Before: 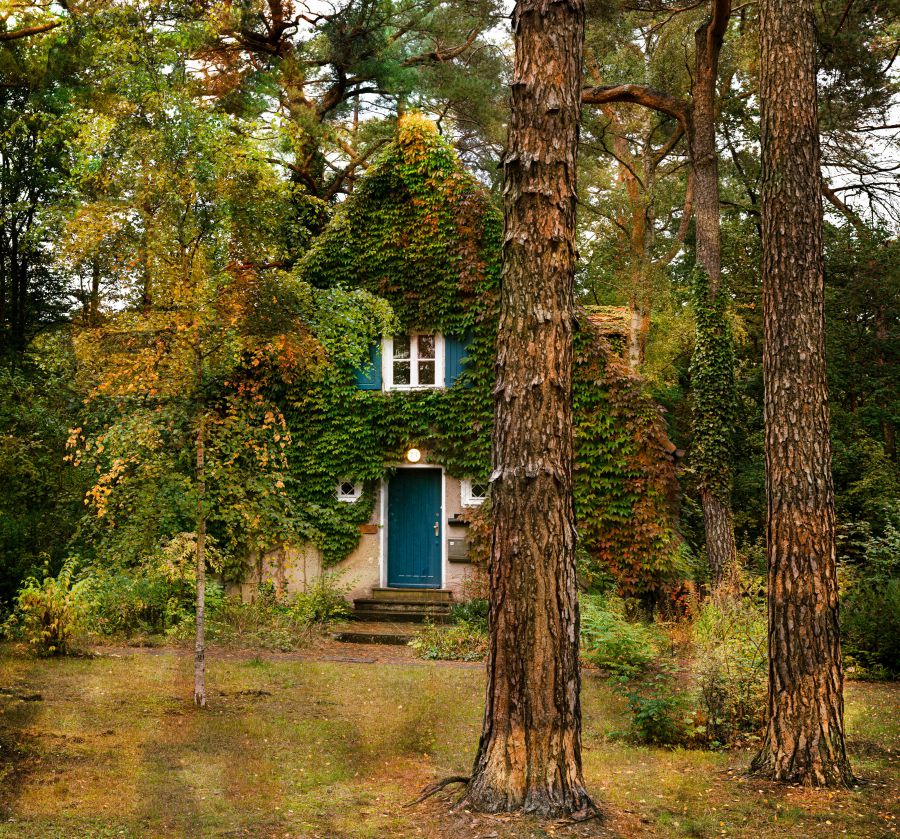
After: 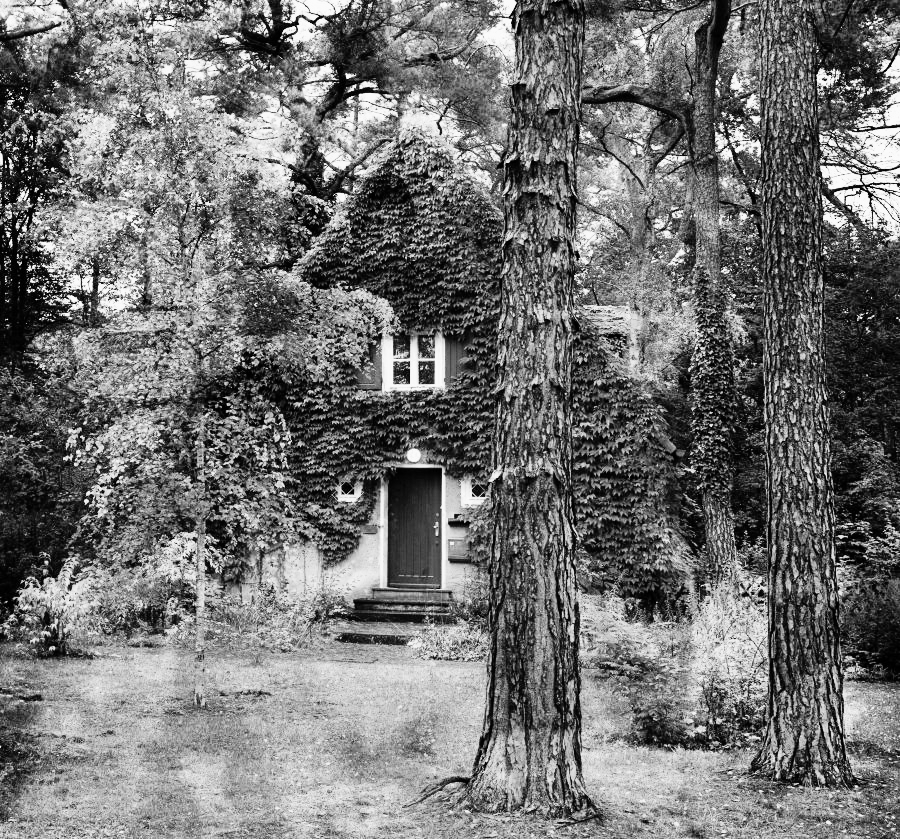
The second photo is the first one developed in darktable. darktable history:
color balance rgb: shadows lift › chroma 1%, shadows lift › hue 113°, highlights gain › chroma 0.2%, highlights gain › hue 333°, perceptual saturation grading › global saturation 20%, perceptual saturation grading › highlights -50%, perceptual saturation grading › shadows 25%, contrast -20%
color zones: curves: ch0 [(0, 0.5) (0.125, 0.4) (0.25, 0.5) (0.375, 0.4) (0.5, 0.4) (0.625, 0.35) (0.75, 0.35) (0.875, 0.5)]; ch1 [(0, 0.35) (0.125, 0.45) (0.25, 0.35) (0.375, 0.35) (0.5, 0.35) (0.625, 0.35) (0.75, 0.45) (0.875, 0.35)]; ch2 [(0, 0.6) (0.125, 0.5) (0.25, 0.5) (0.375, 0.6) (0.5, 0.6) (0.625, 0.5) (0.75, 0.5) (0.875, 0.5)]
monochrome: on, module defaults
rgb curve: curves: ch0 [(0, 0) (0.21, 0.15) (0.24, 0.21) (0.5, 0.75) (0.75, 0.96) (0.89, 0.99) (1, 1)]; ch1 [(0, 0.02) (0.21, 0.13) (0.25, 0.2) (0.5, 0.67) (0.75, 0.9) (0.89, 0.97) (1, 1)]; ch2 [(0, 0.02) (0.21, 0.13) (0.25, 0.2) (0.5, 0.67) (0.75, 0.9) (0.89, 0.97) (1, 1)], compensate middle gray true
